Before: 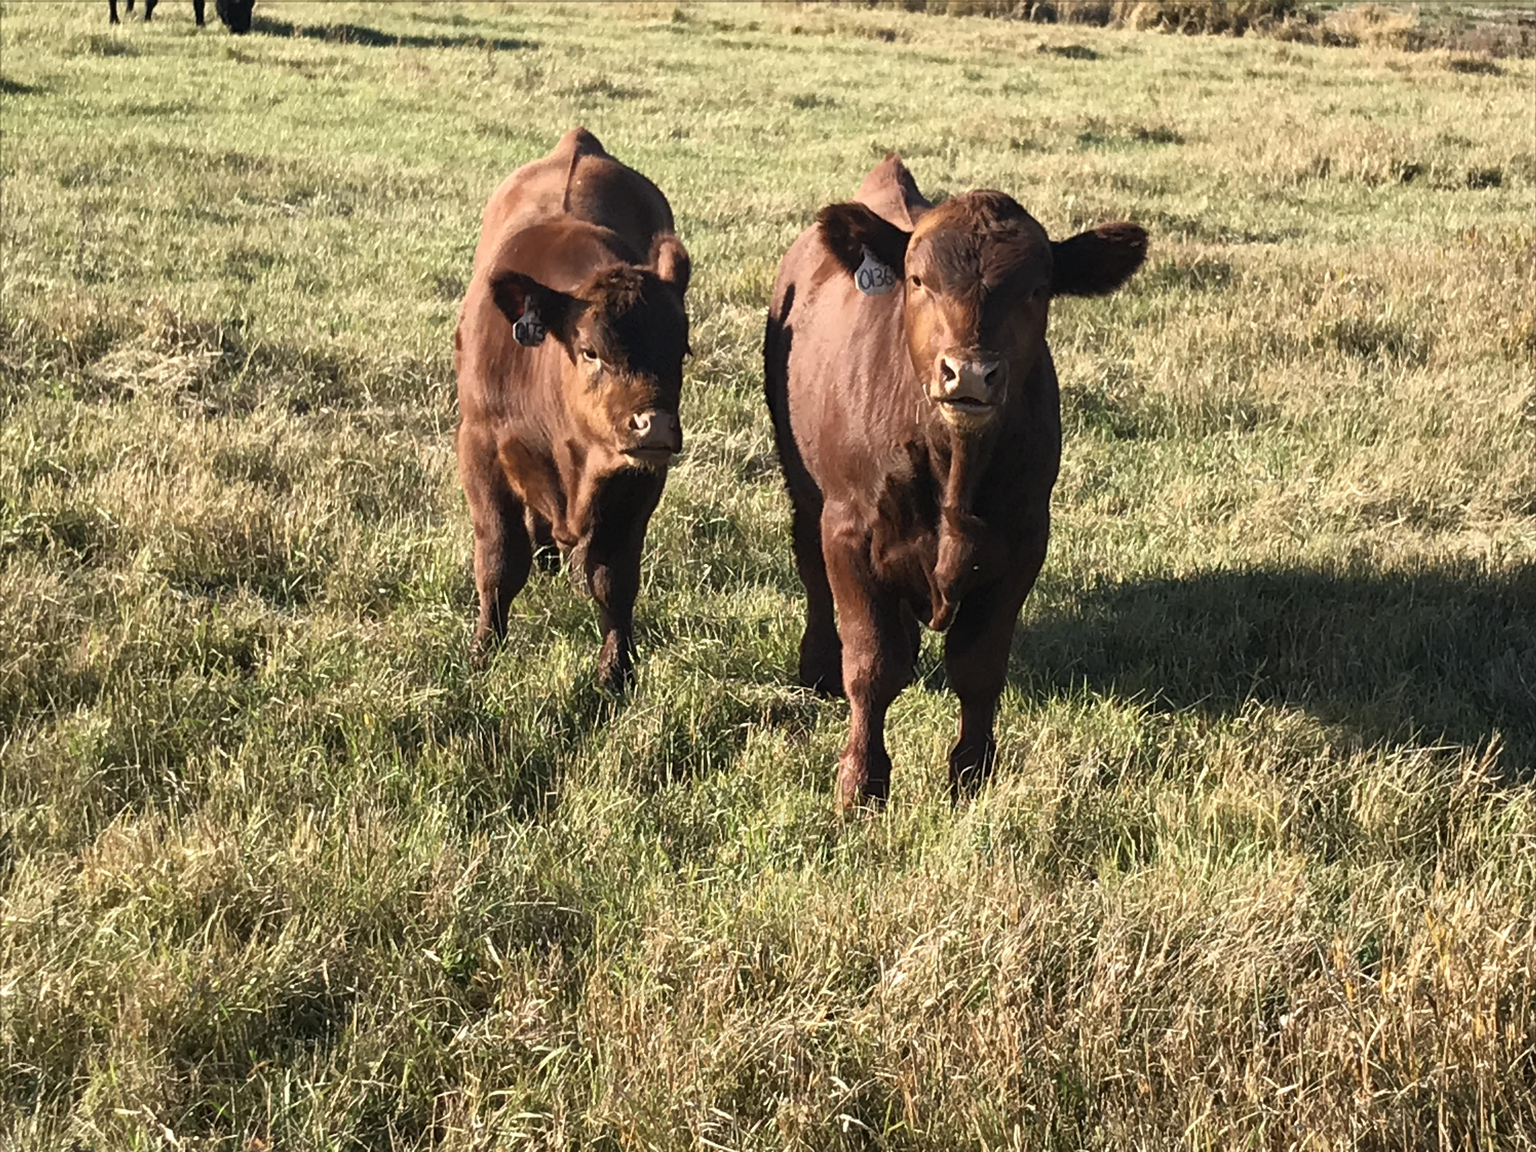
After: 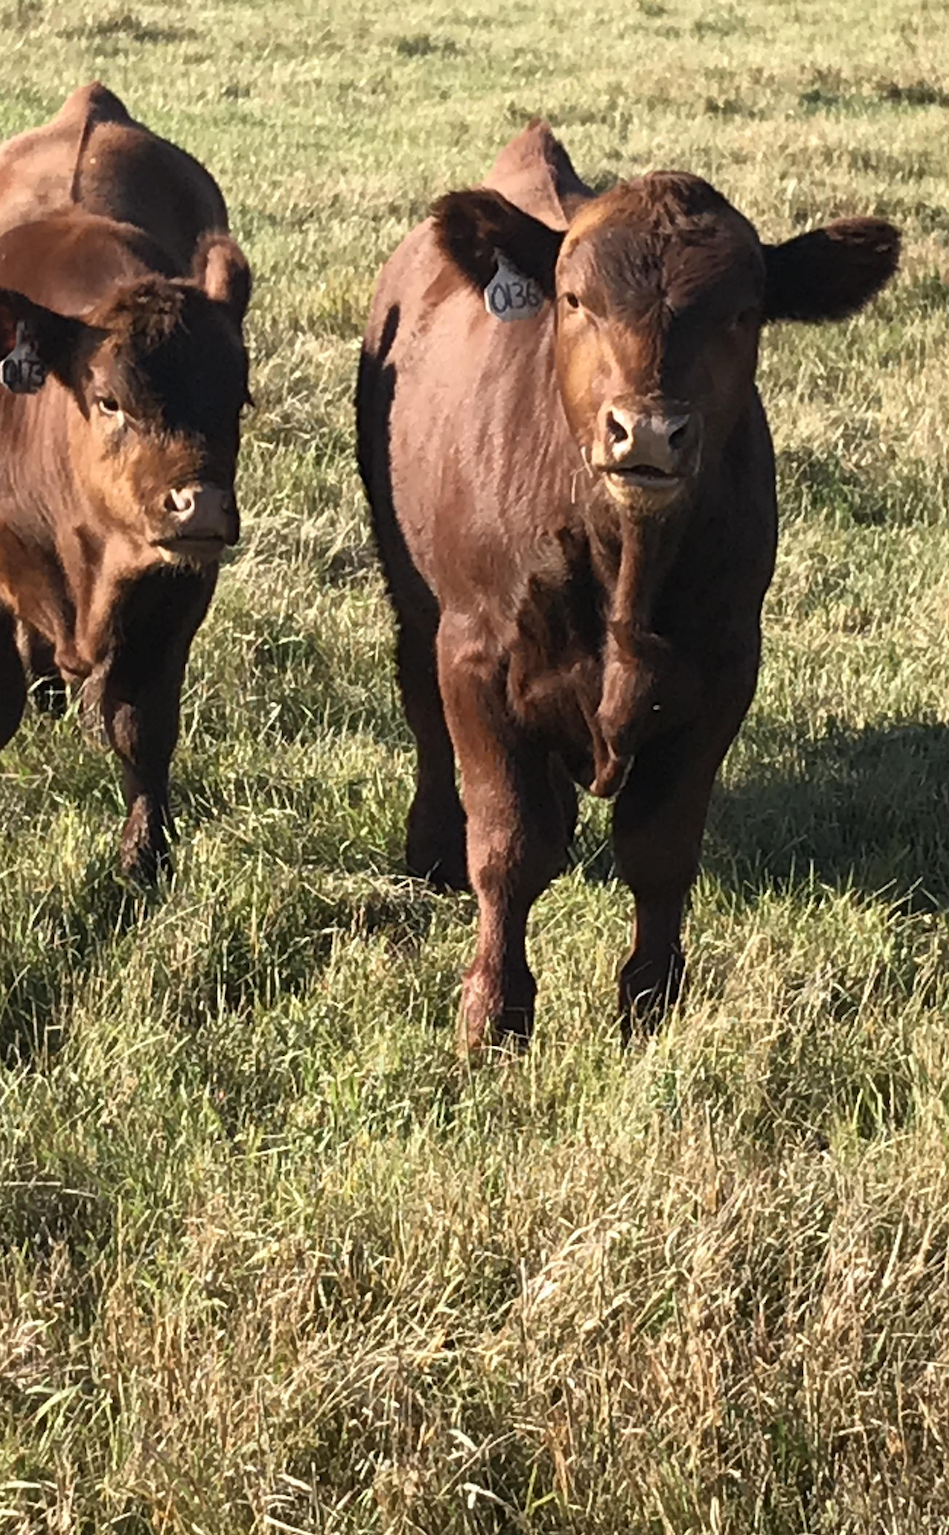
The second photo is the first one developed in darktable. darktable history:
crop: left 33.448%, top 6.043%, right 22.968%
